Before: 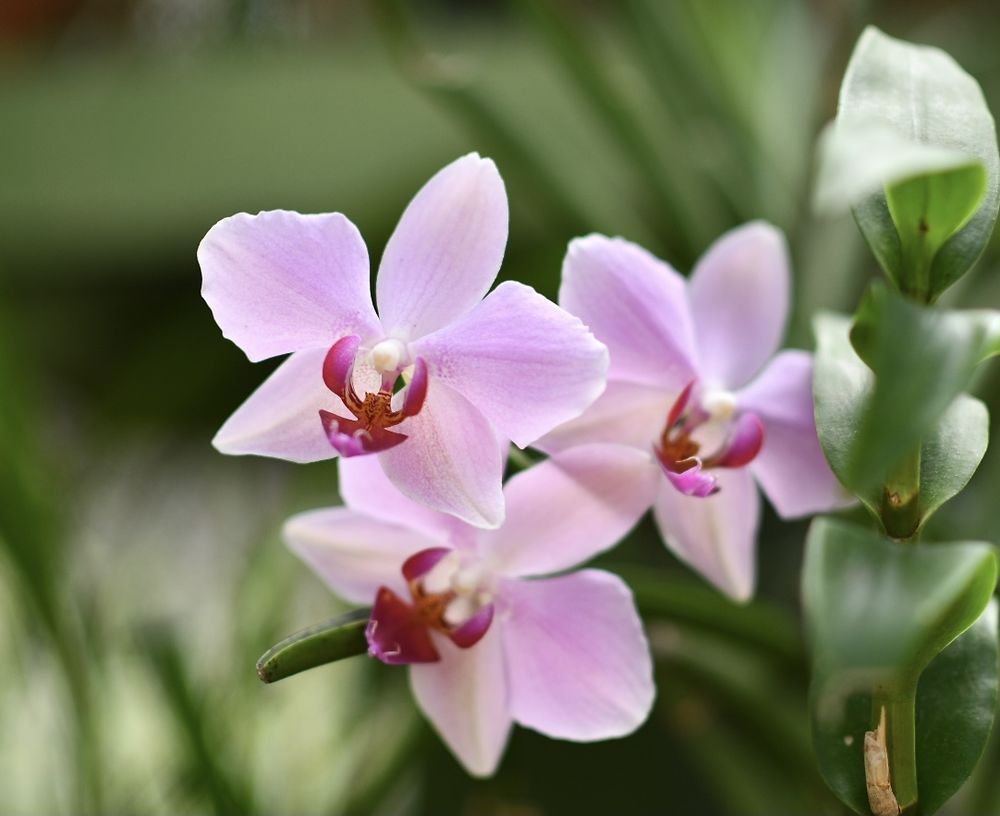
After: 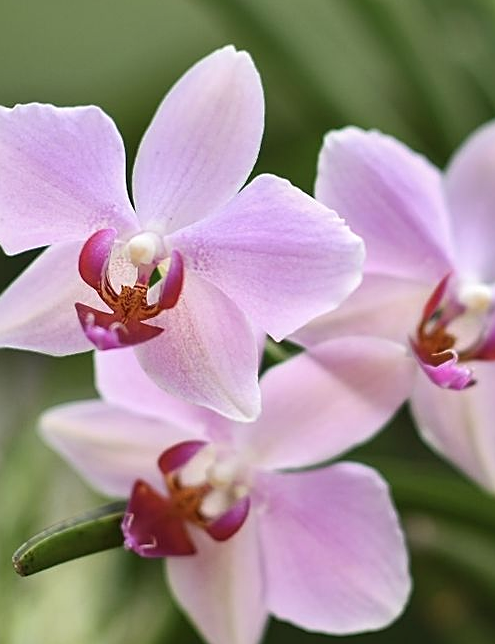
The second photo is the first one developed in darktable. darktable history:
sharpen: on, module defaults
tone equalizer: on, module defaults
local contrast: detail 109%
crop and rotate: angle 0.024°, left 24.406%, top 13.143%, right 26.032%, bottom 7.811%
